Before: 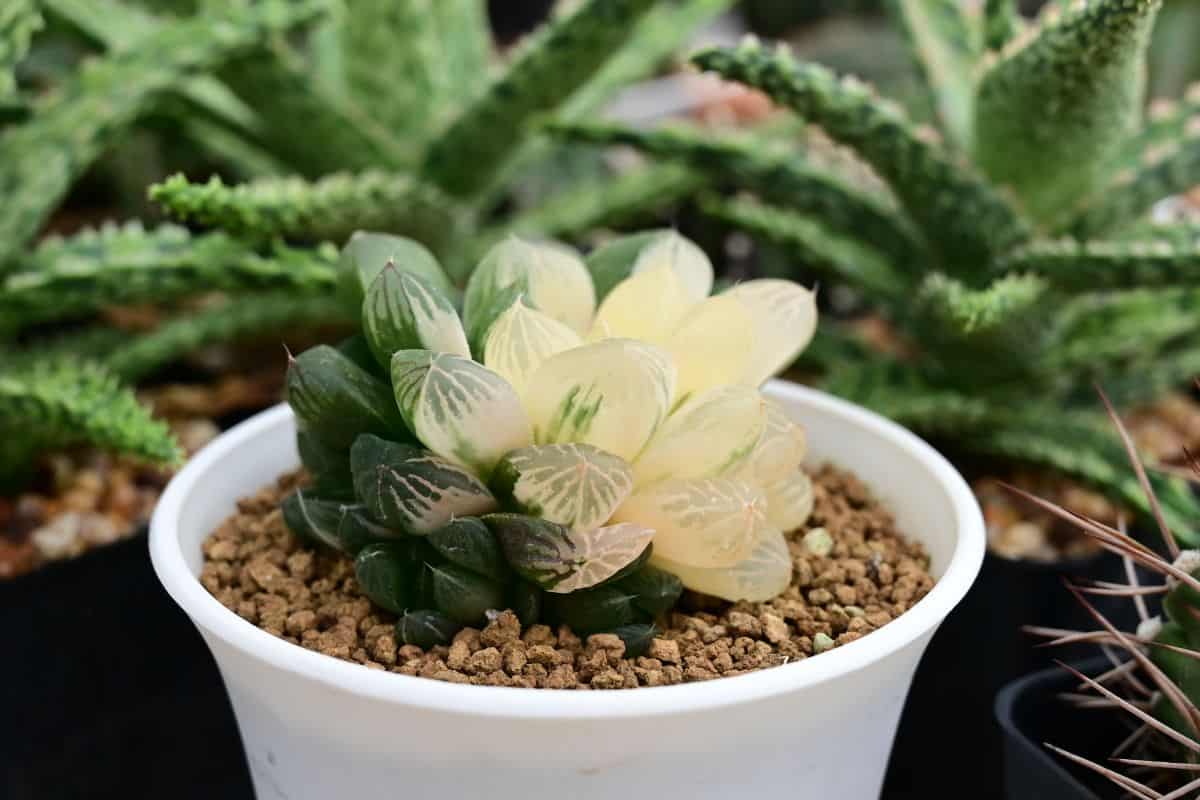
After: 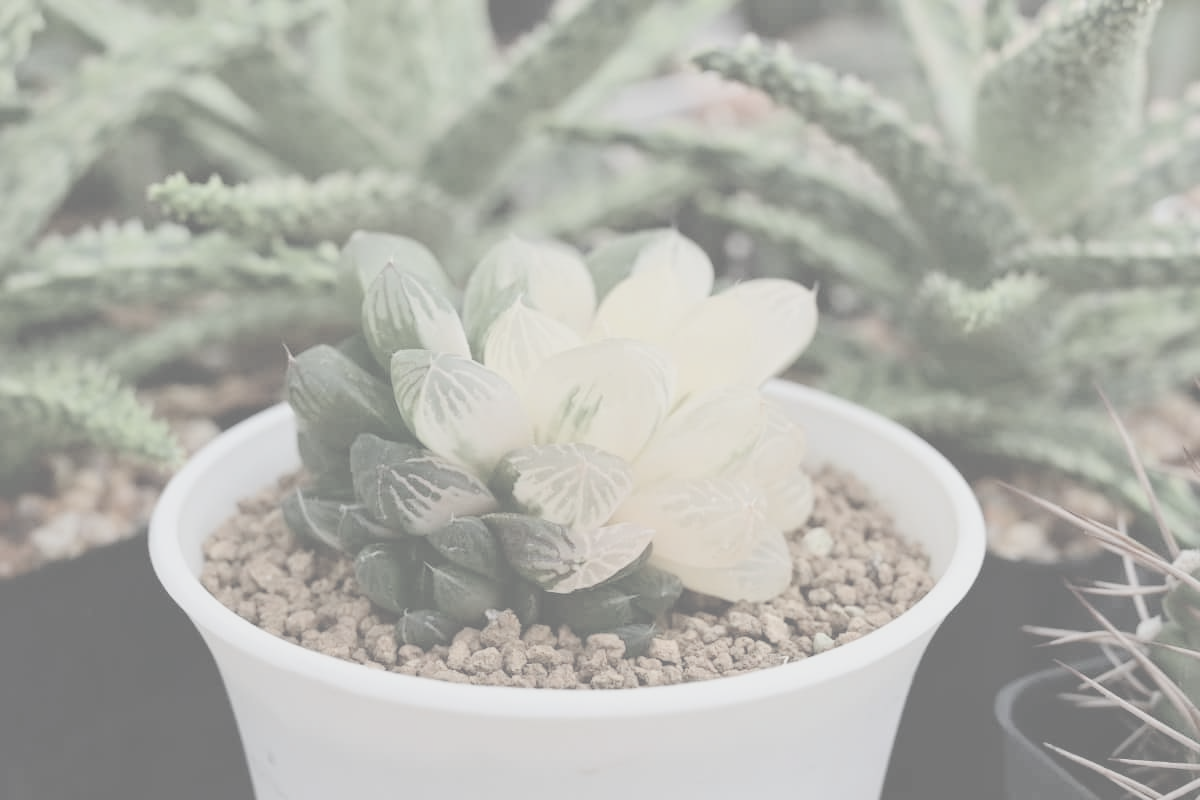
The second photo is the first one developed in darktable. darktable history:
contrast brightness saturation: contrast -0.327, brightness 0.737, saturation -0.773
